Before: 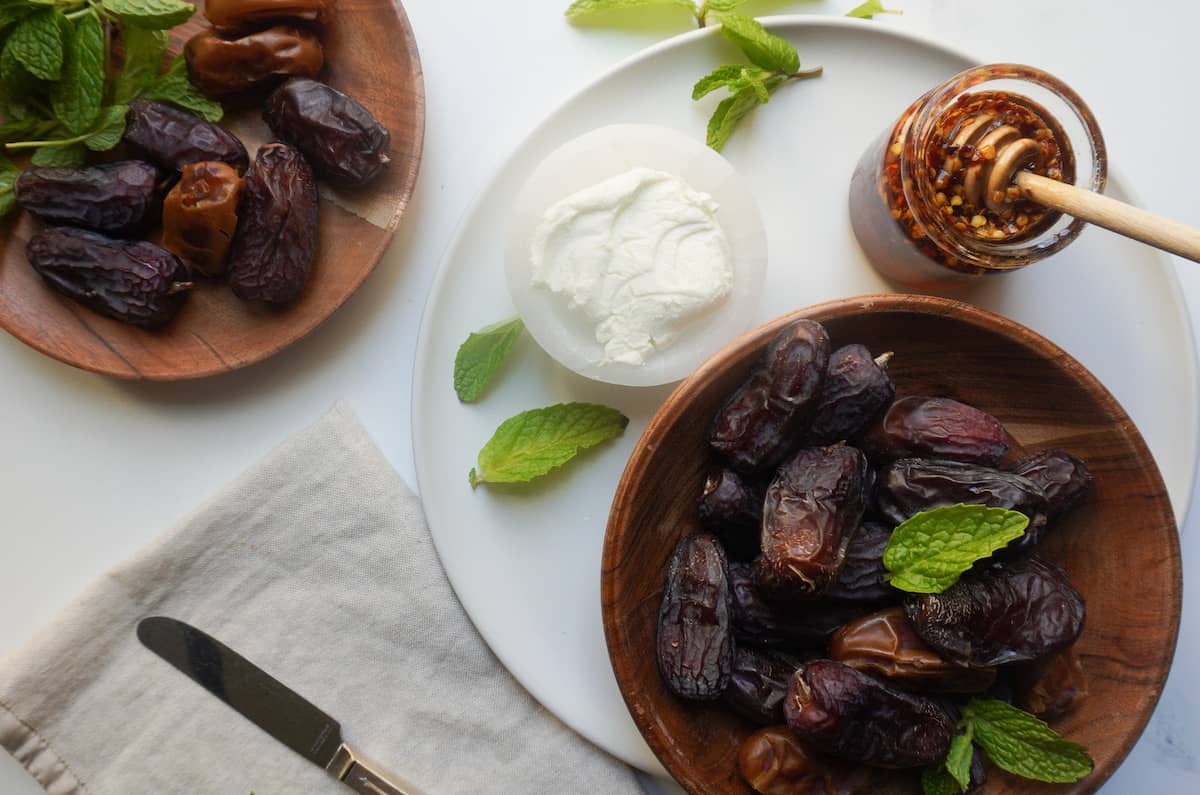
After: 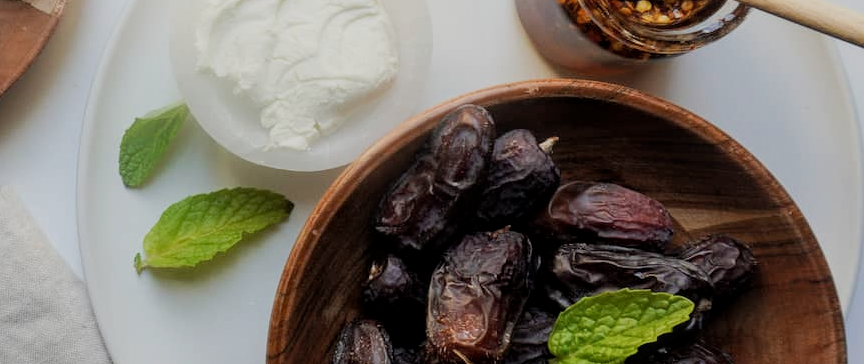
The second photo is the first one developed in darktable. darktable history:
crop and rotate: left 27.938%, top 27.046%, bottom 27.046%
filmic rgb: hardness 4.17
local contrast: on, module defaults
